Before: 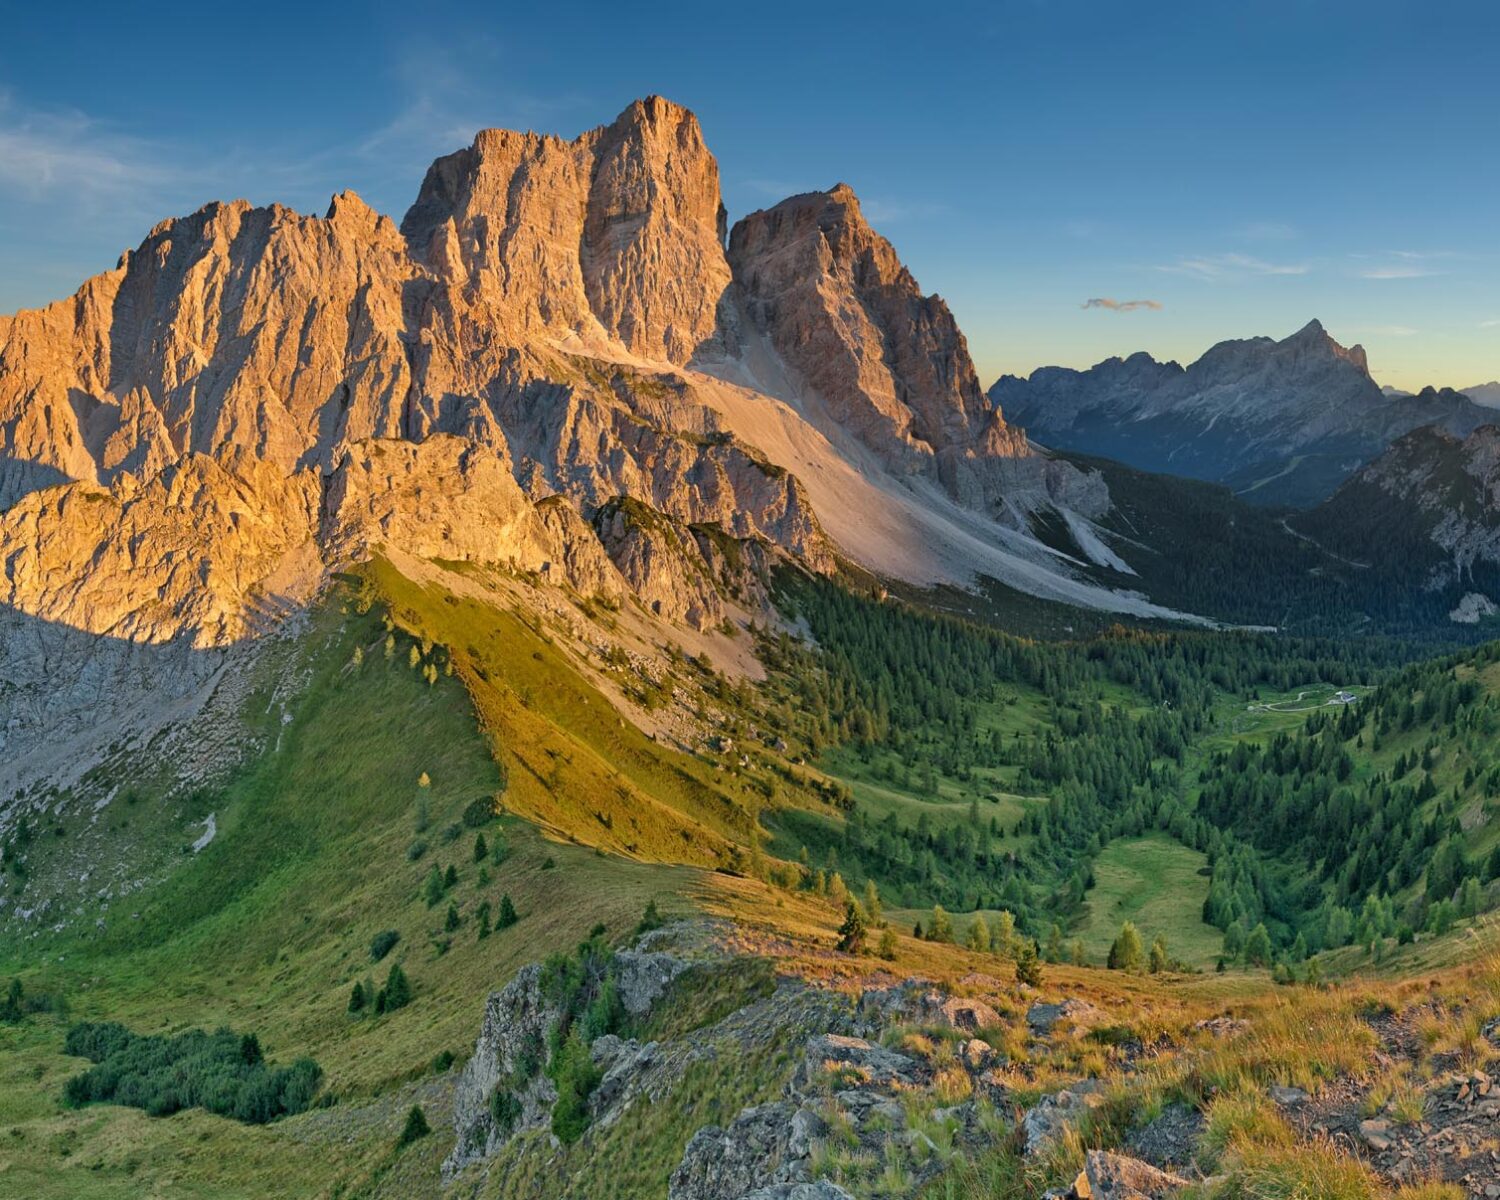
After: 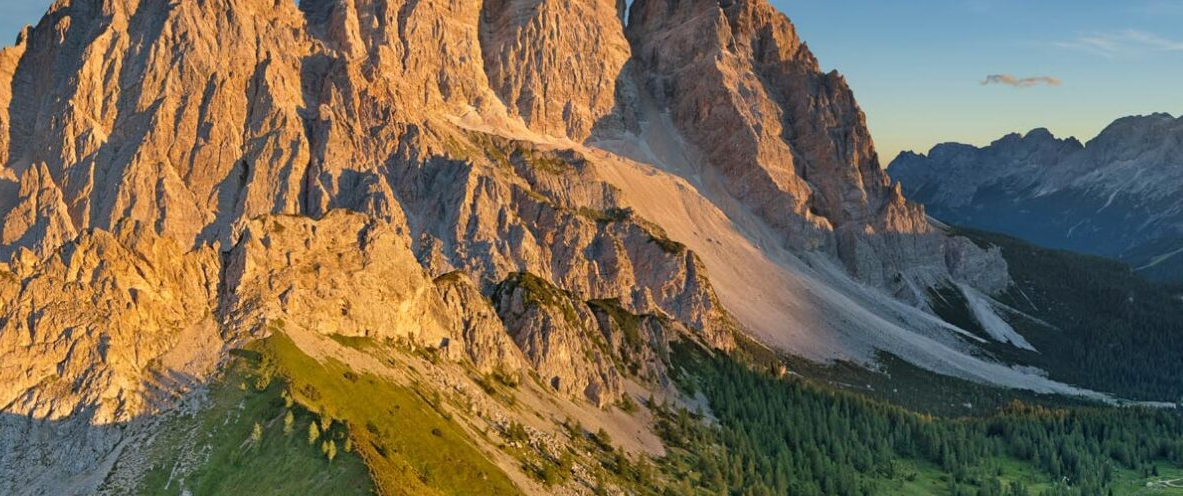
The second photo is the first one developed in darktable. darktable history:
crop: left 6.772%, top 18.674%, right 14.341%, bottom 39.95%
